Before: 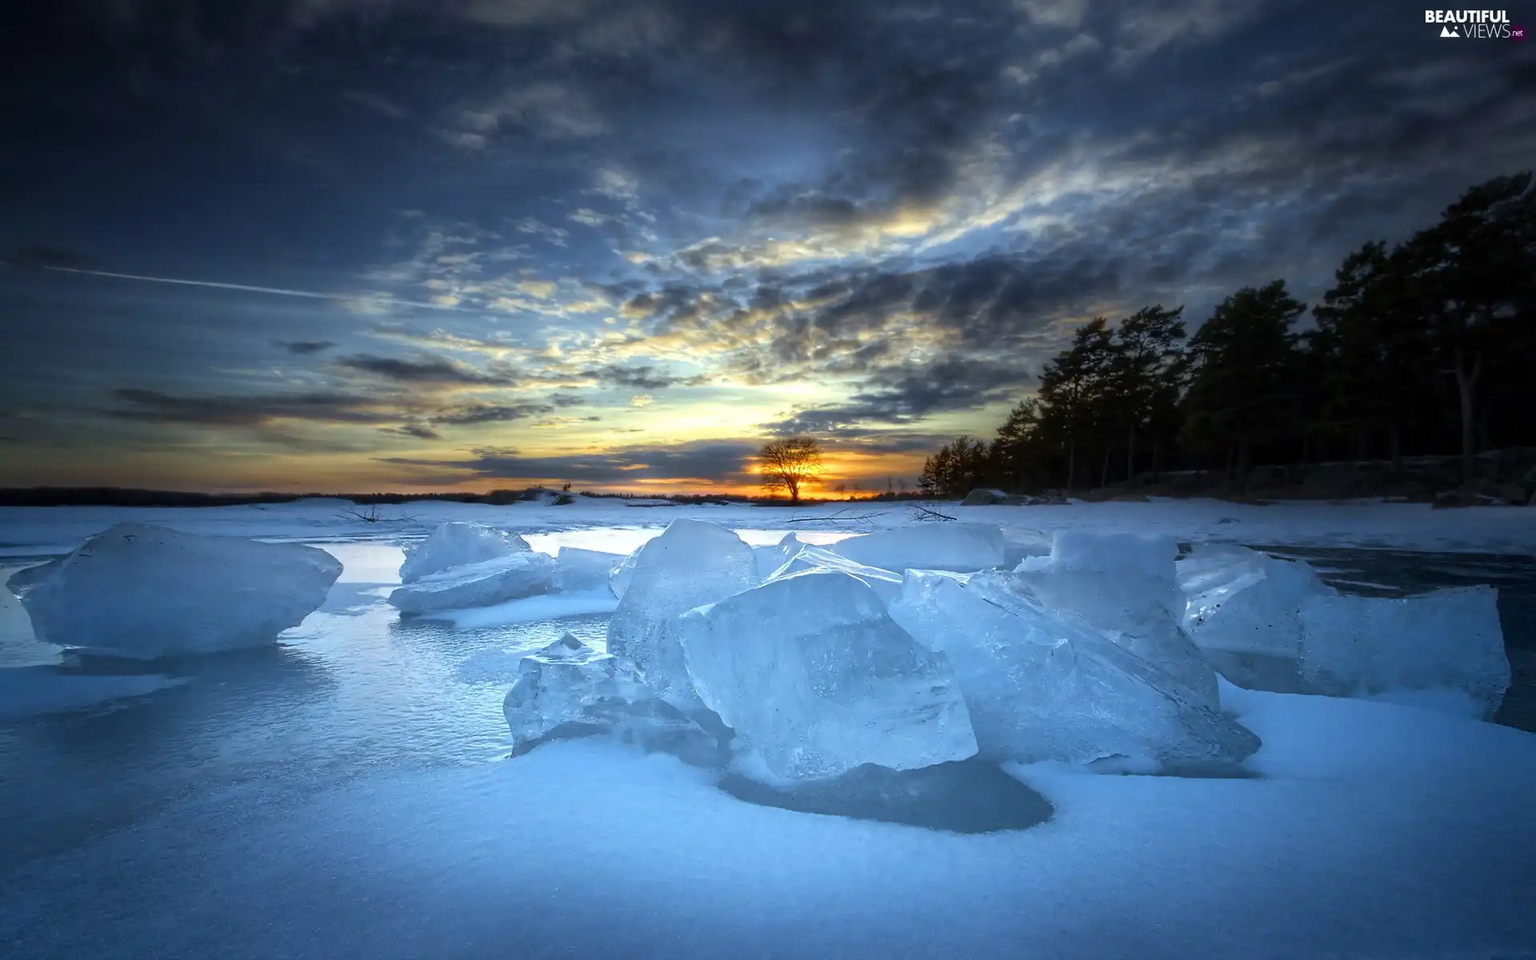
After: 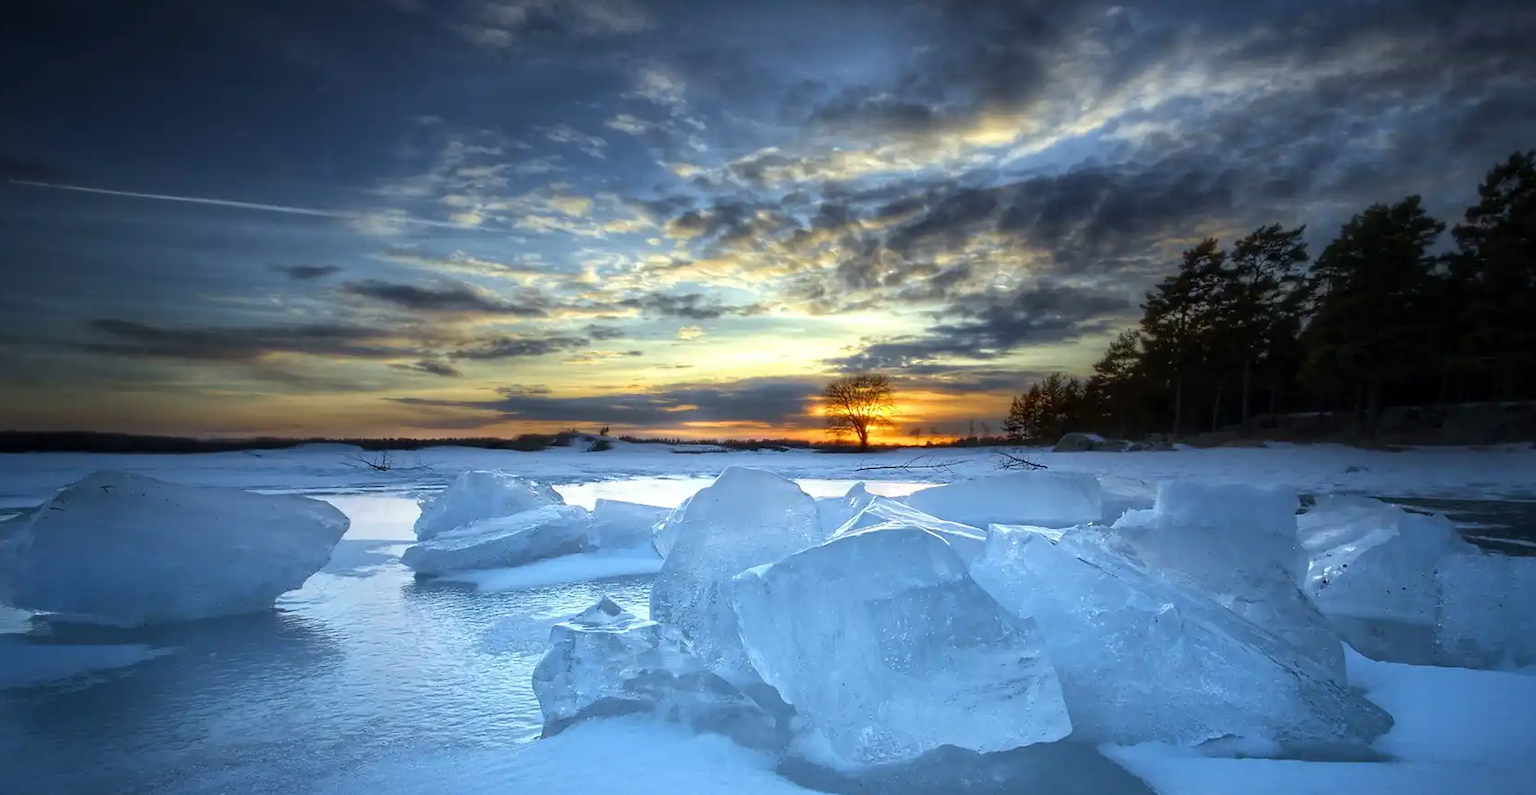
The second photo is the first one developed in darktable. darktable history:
crop and rotate: left 2.304%, top 11.325%, right 9.727%, bottom 15.737%
